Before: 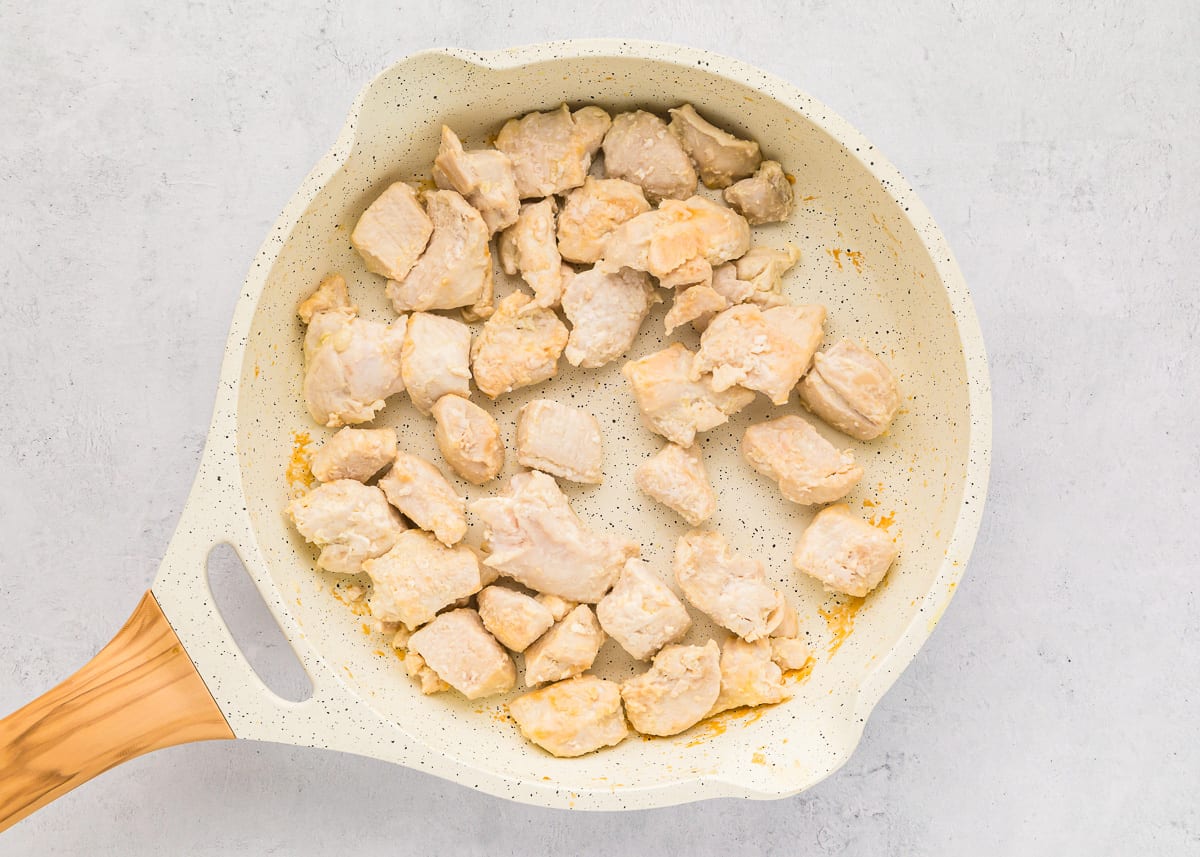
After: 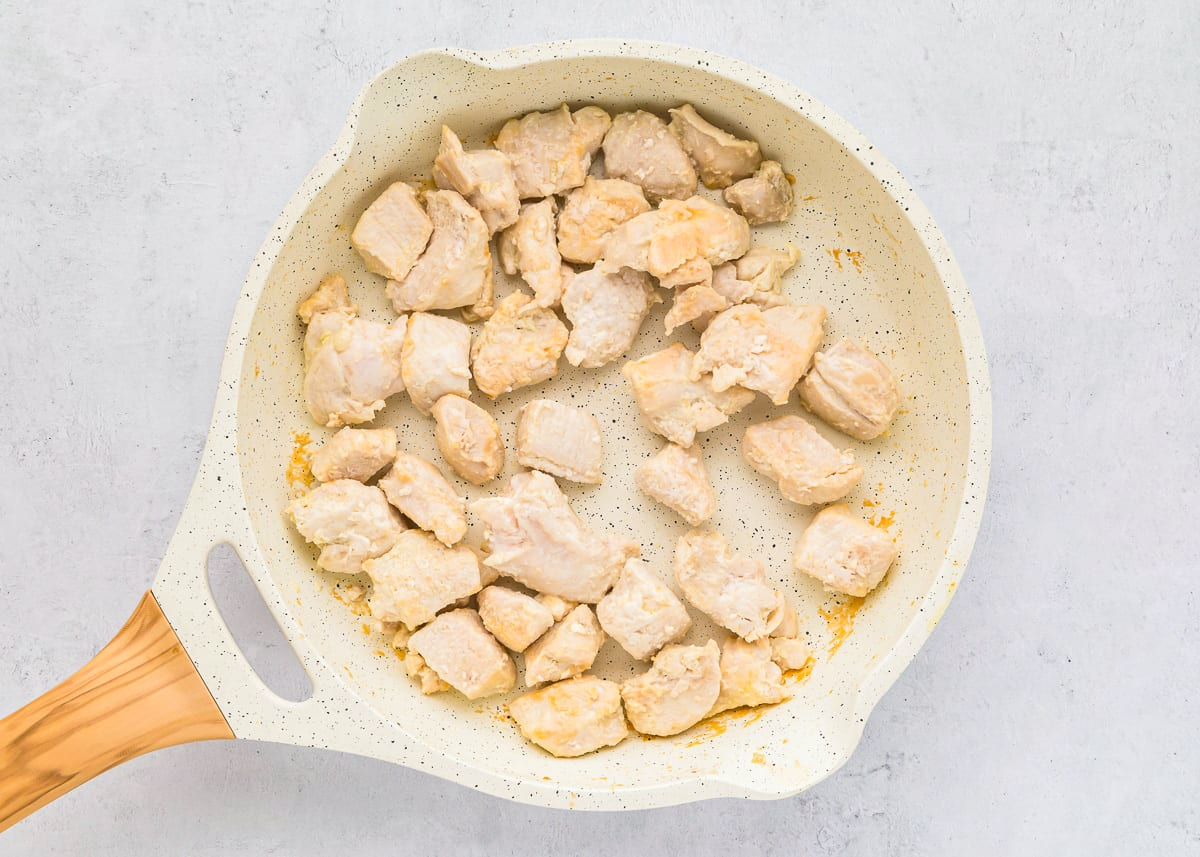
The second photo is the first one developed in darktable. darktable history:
white balance: red 0.988, blue 1.017
tone equalizer: -7 EV 0.15 EV, -6 EV 0.6 EV, -5 EV 1.15 EV, -4 EV 1.33 EV, -3 EV 1.15 EV, -2 EV 0.6 EV, -1 EV 0.15 EV, mask exposure compensation -0.5 EV
